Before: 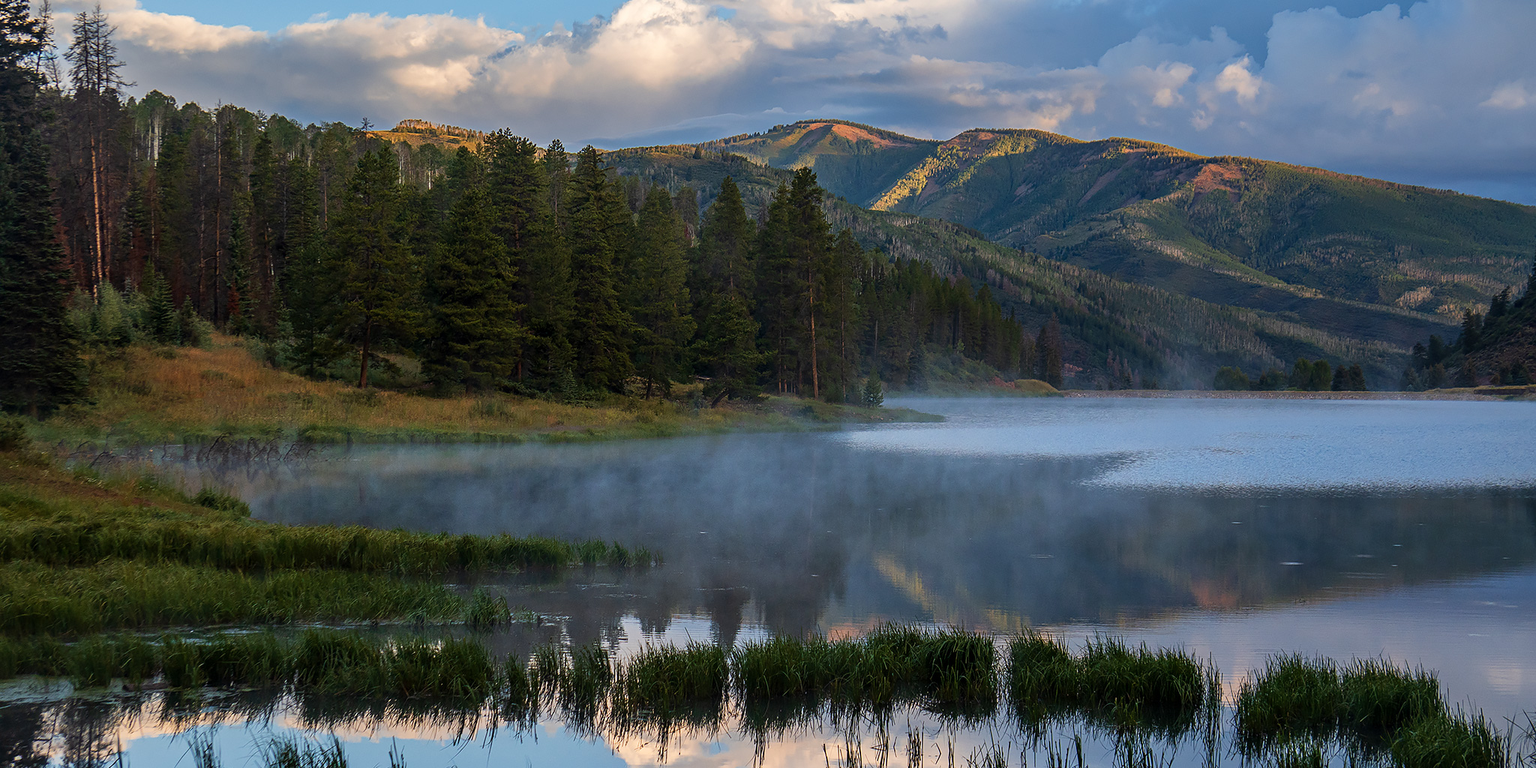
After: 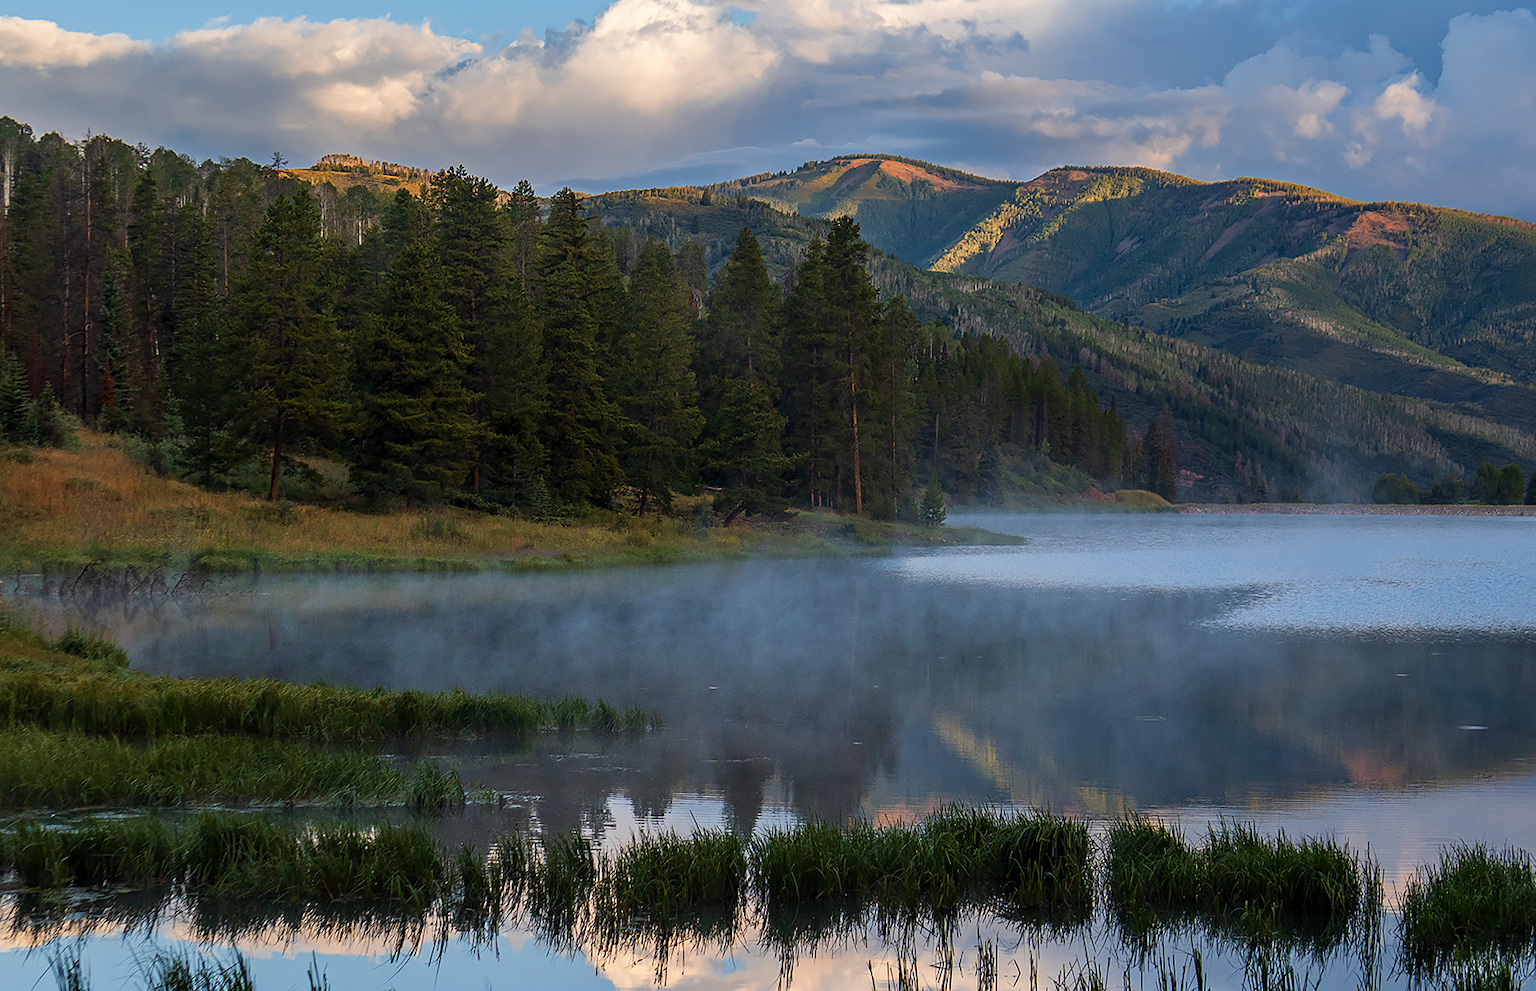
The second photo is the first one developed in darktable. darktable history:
crop: left 9.857%, right 12.671%
